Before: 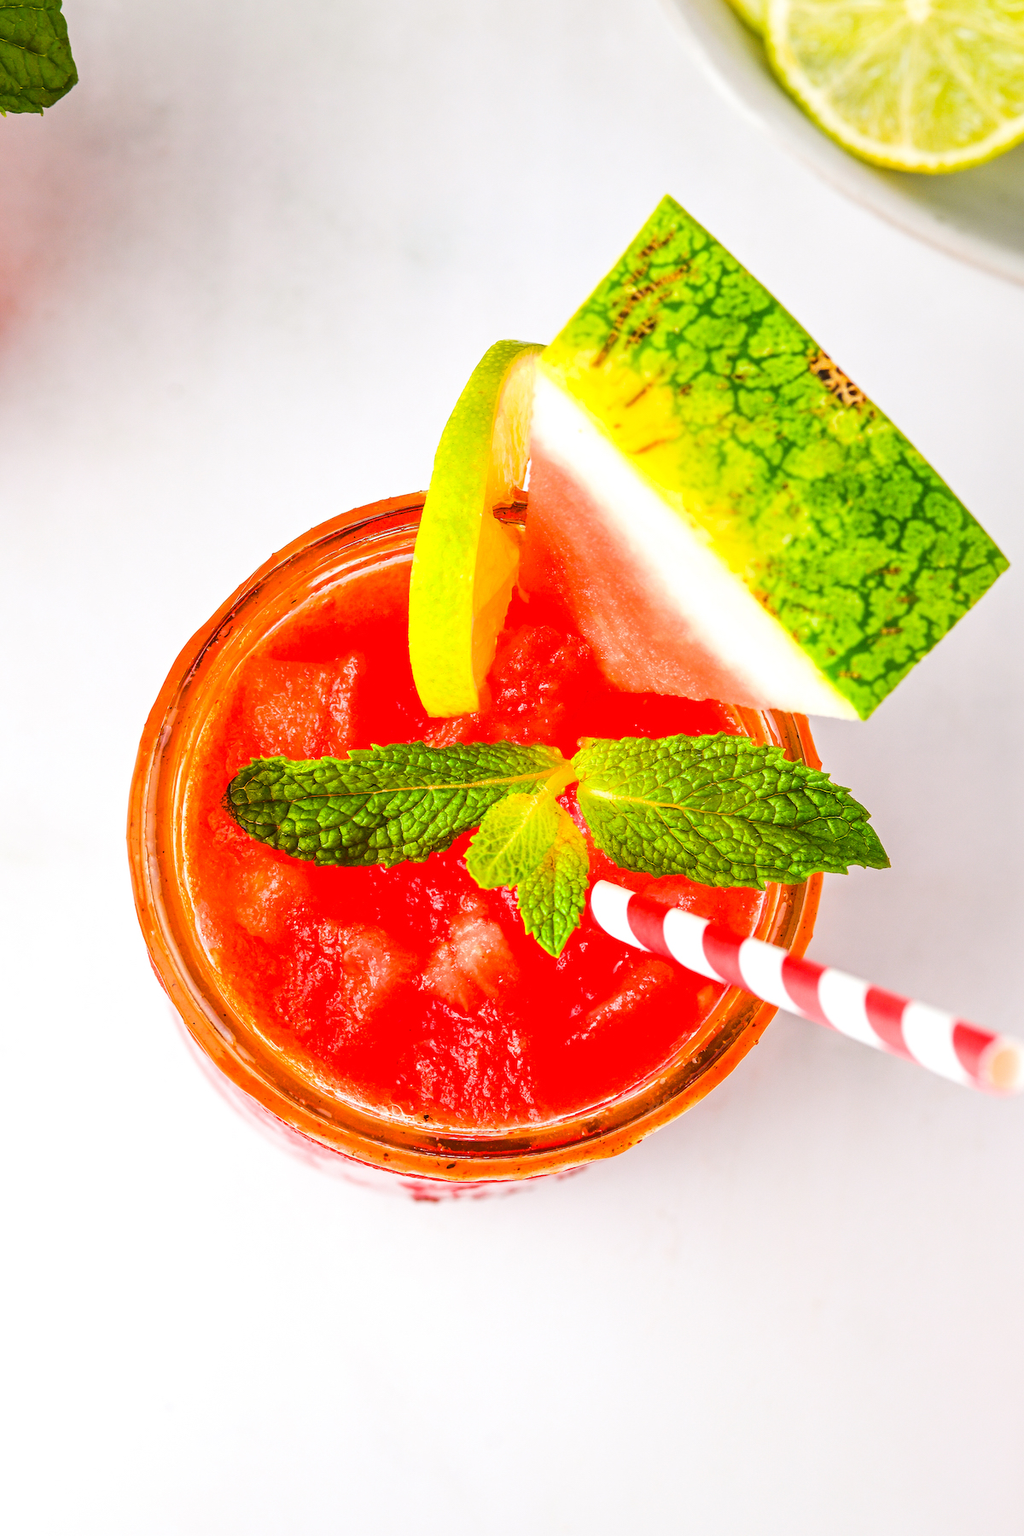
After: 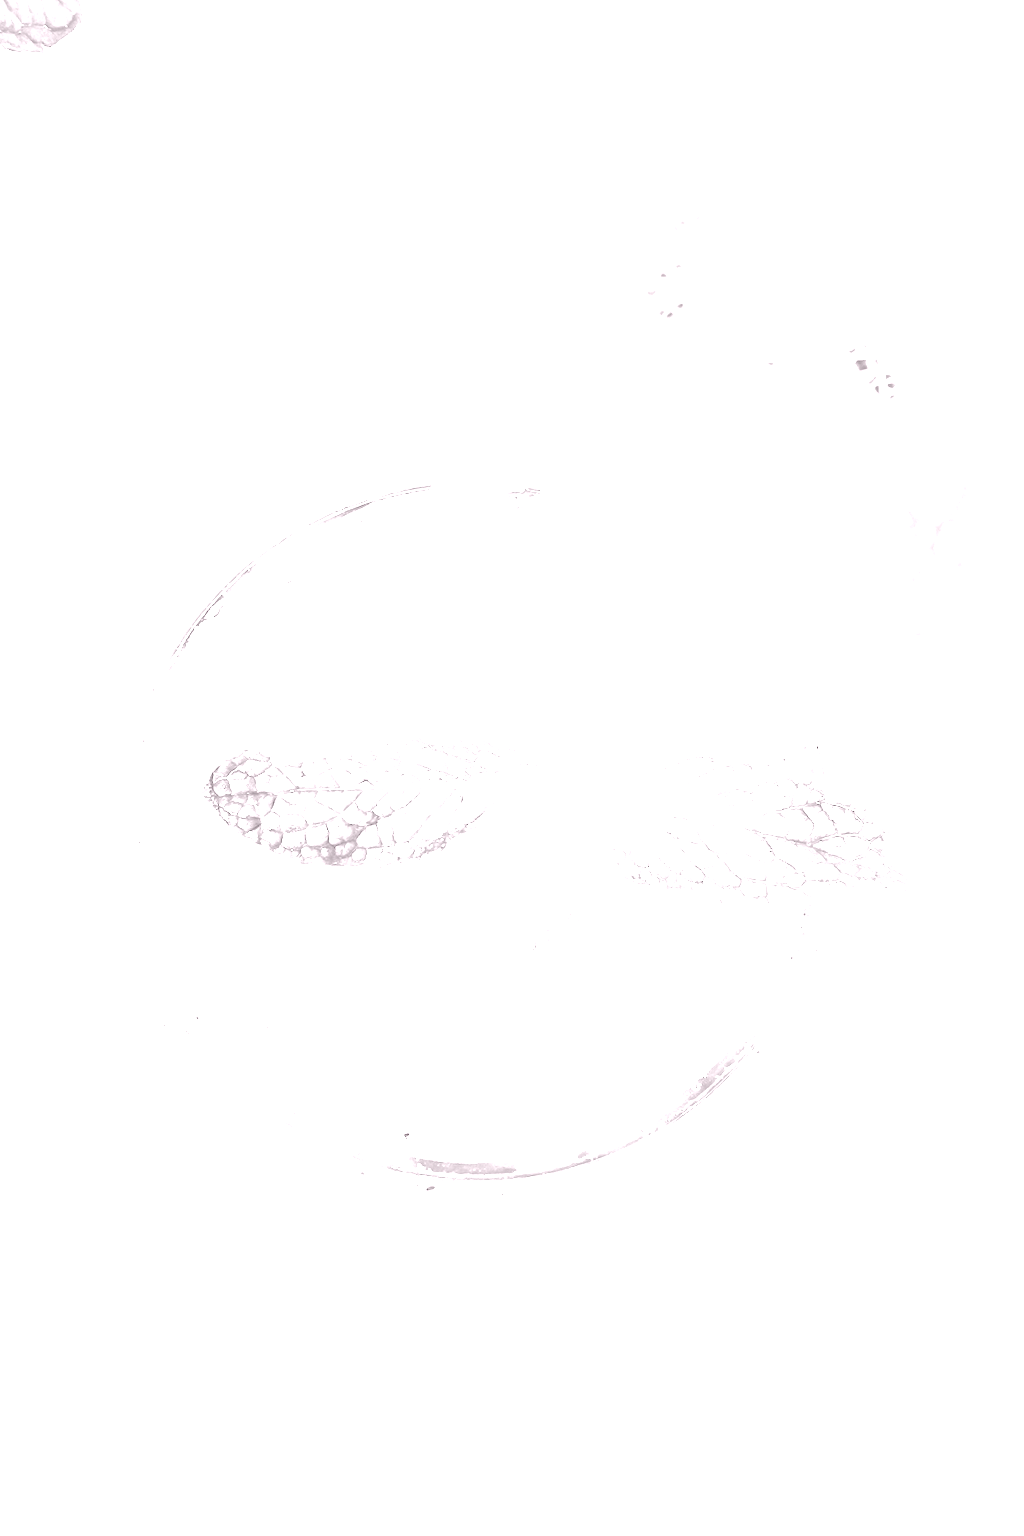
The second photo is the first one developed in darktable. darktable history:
color correction: highlights a* 4.02, highlights b* 4.98, shadows a* -7.55, shadows b* 4.98
crop and rotate: angle -2.38°
colorize: hue 25.2°, saturation 83%, source mix 82%, lightness 79%, version 1
contrast brightness saturation: brightness 0.13
exposure: black level correction 0, exposure 0.7 EV, compensate exposure bias true, compensate highlight preservation false
tone equalizer: on, module defaults
tone curve: curves: ch0 [(0, 0.013) (0.198, 0.175) (0.512, 0.582) (0.625, 0.754) (0.81, 0.934) (1, 1)], color space Lab, linked channels, preserve colors none
